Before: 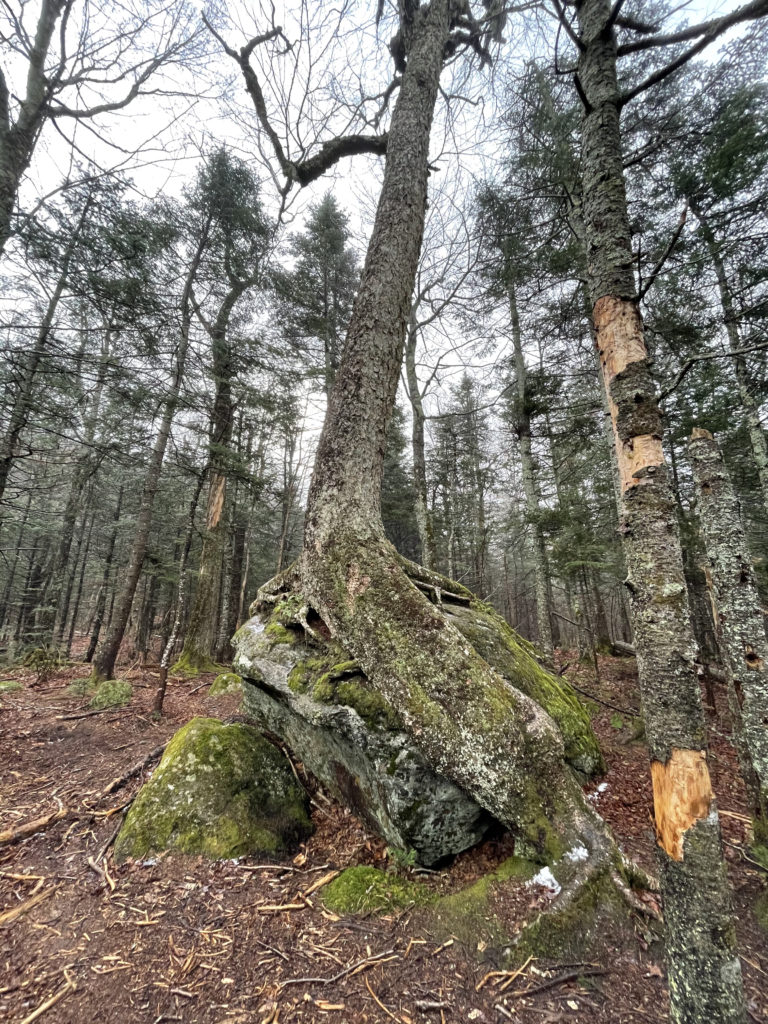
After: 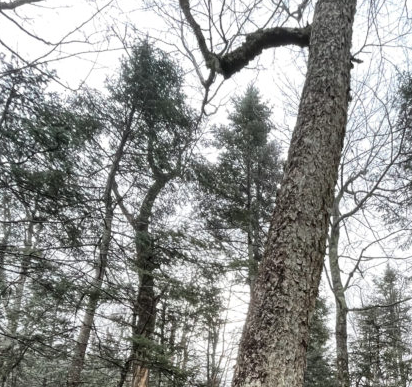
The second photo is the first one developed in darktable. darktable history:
crop: left 10.121%, top 10.631%, right 36.218%, bottom 51.526%
contrast brightness saturation: contrast 0.11, saturation -0.17
